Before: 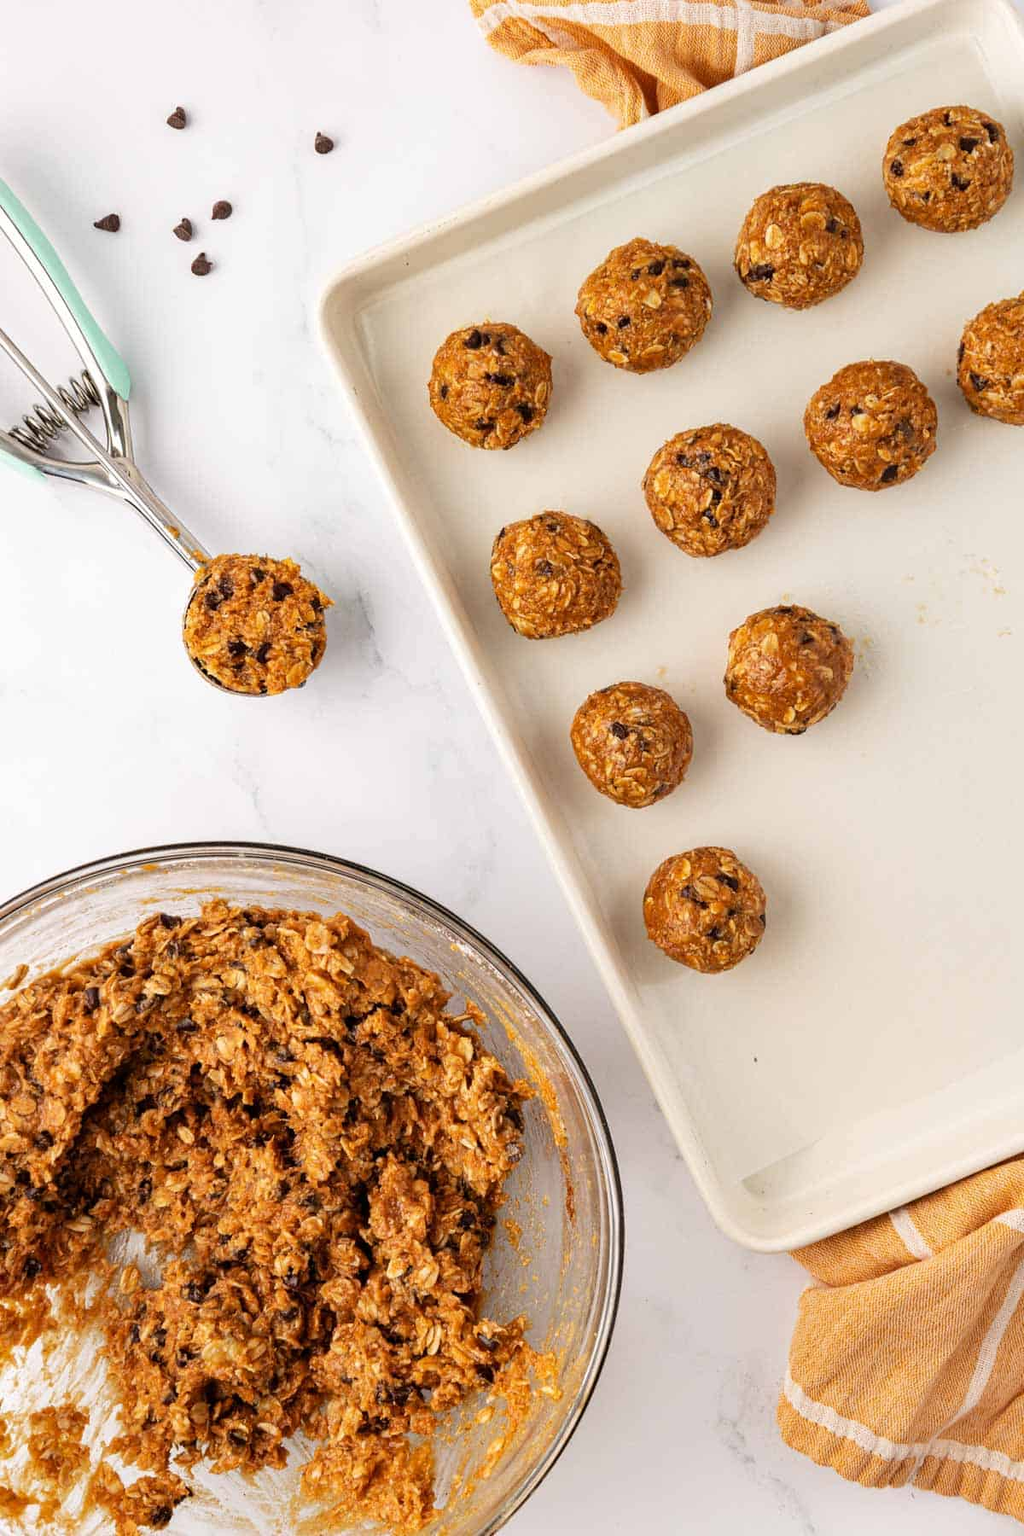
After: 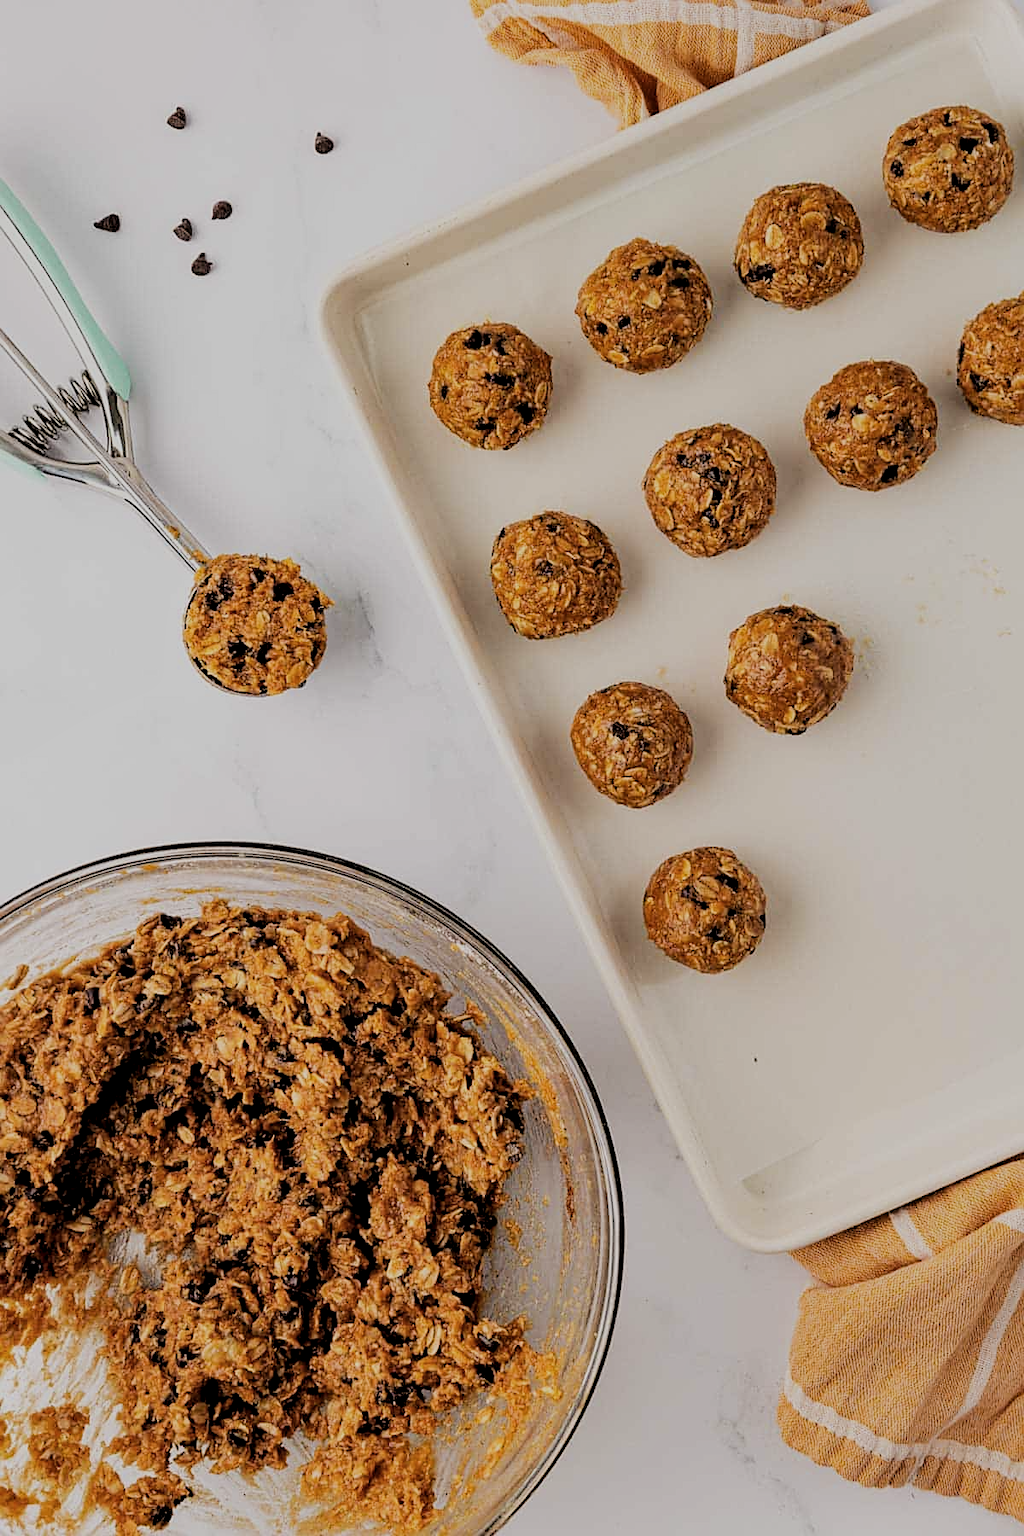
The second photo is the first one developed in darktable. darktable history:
filmic rgb: black relative exposure -4.19 EV, white relative exposure 5.16 EV, hardness 2.02, contrast 1.159
local contrast: highlights 107%, shadows 100%, detail 119%, midtone range 0.2
sharpen: on, module defaults
exposure: exposure -0.421 EV, compensate highlight preservation false
color zones: curves: ch1 [(0.077, 0.436) (0.25, 0.5) (0.75, 0.5)]
